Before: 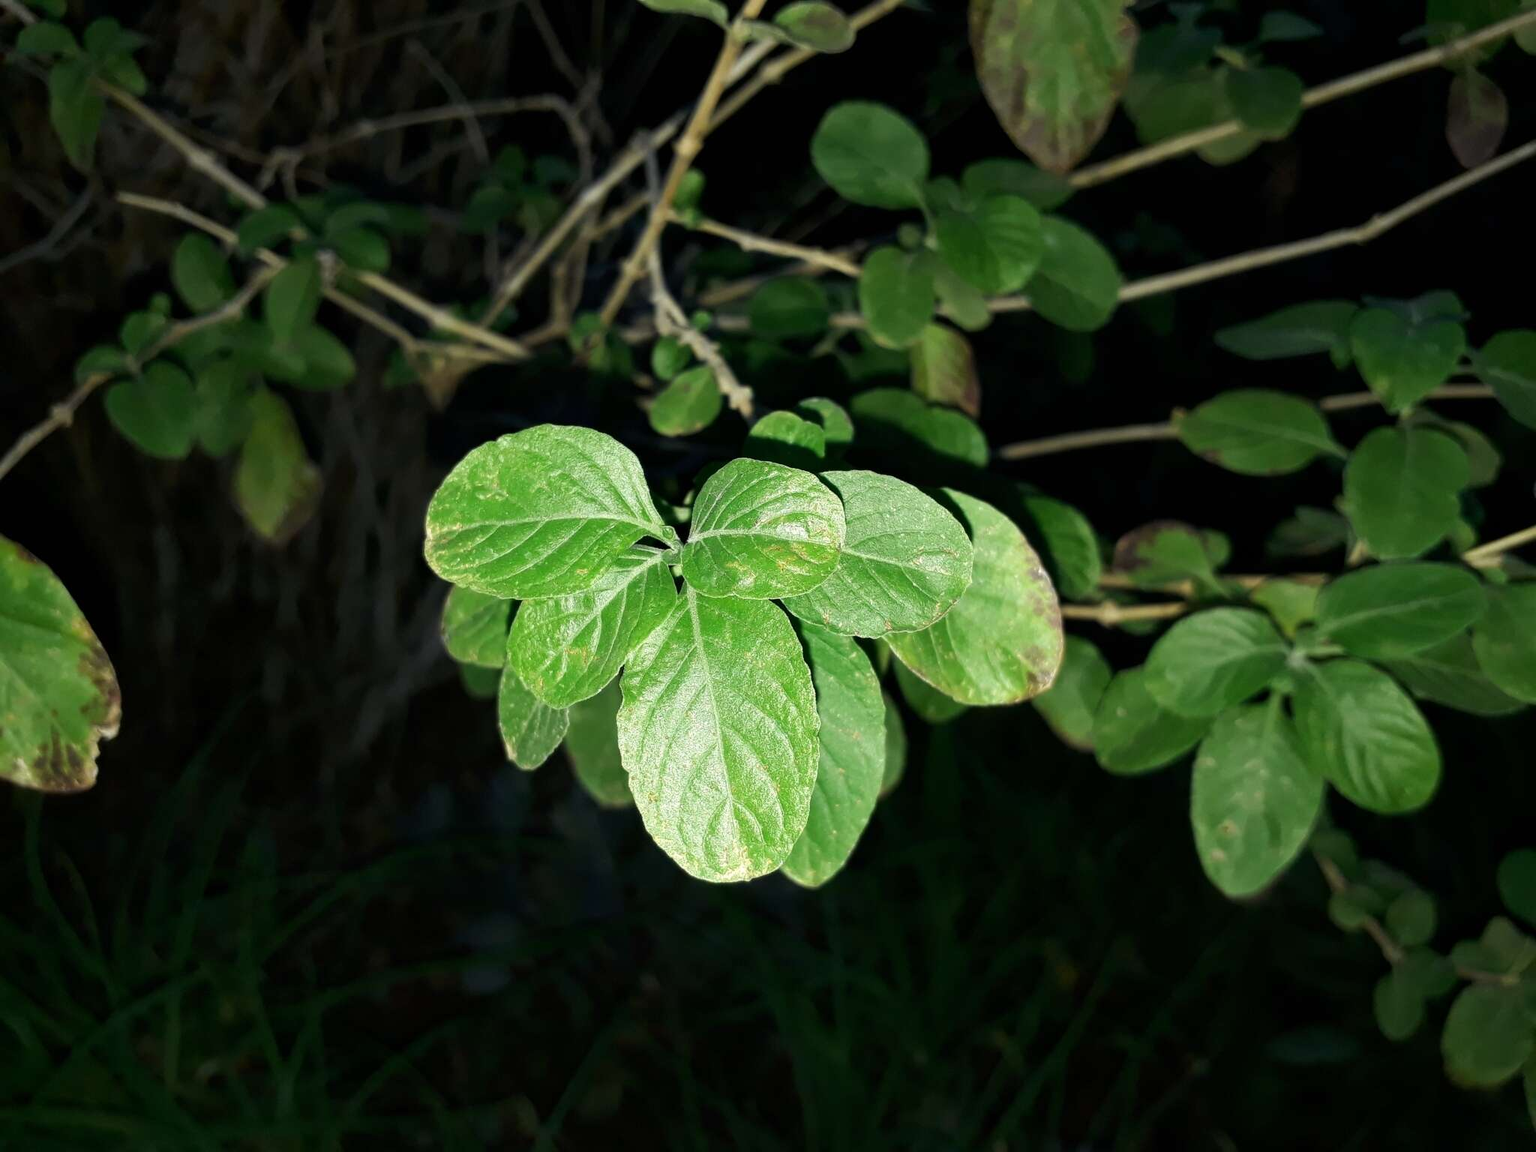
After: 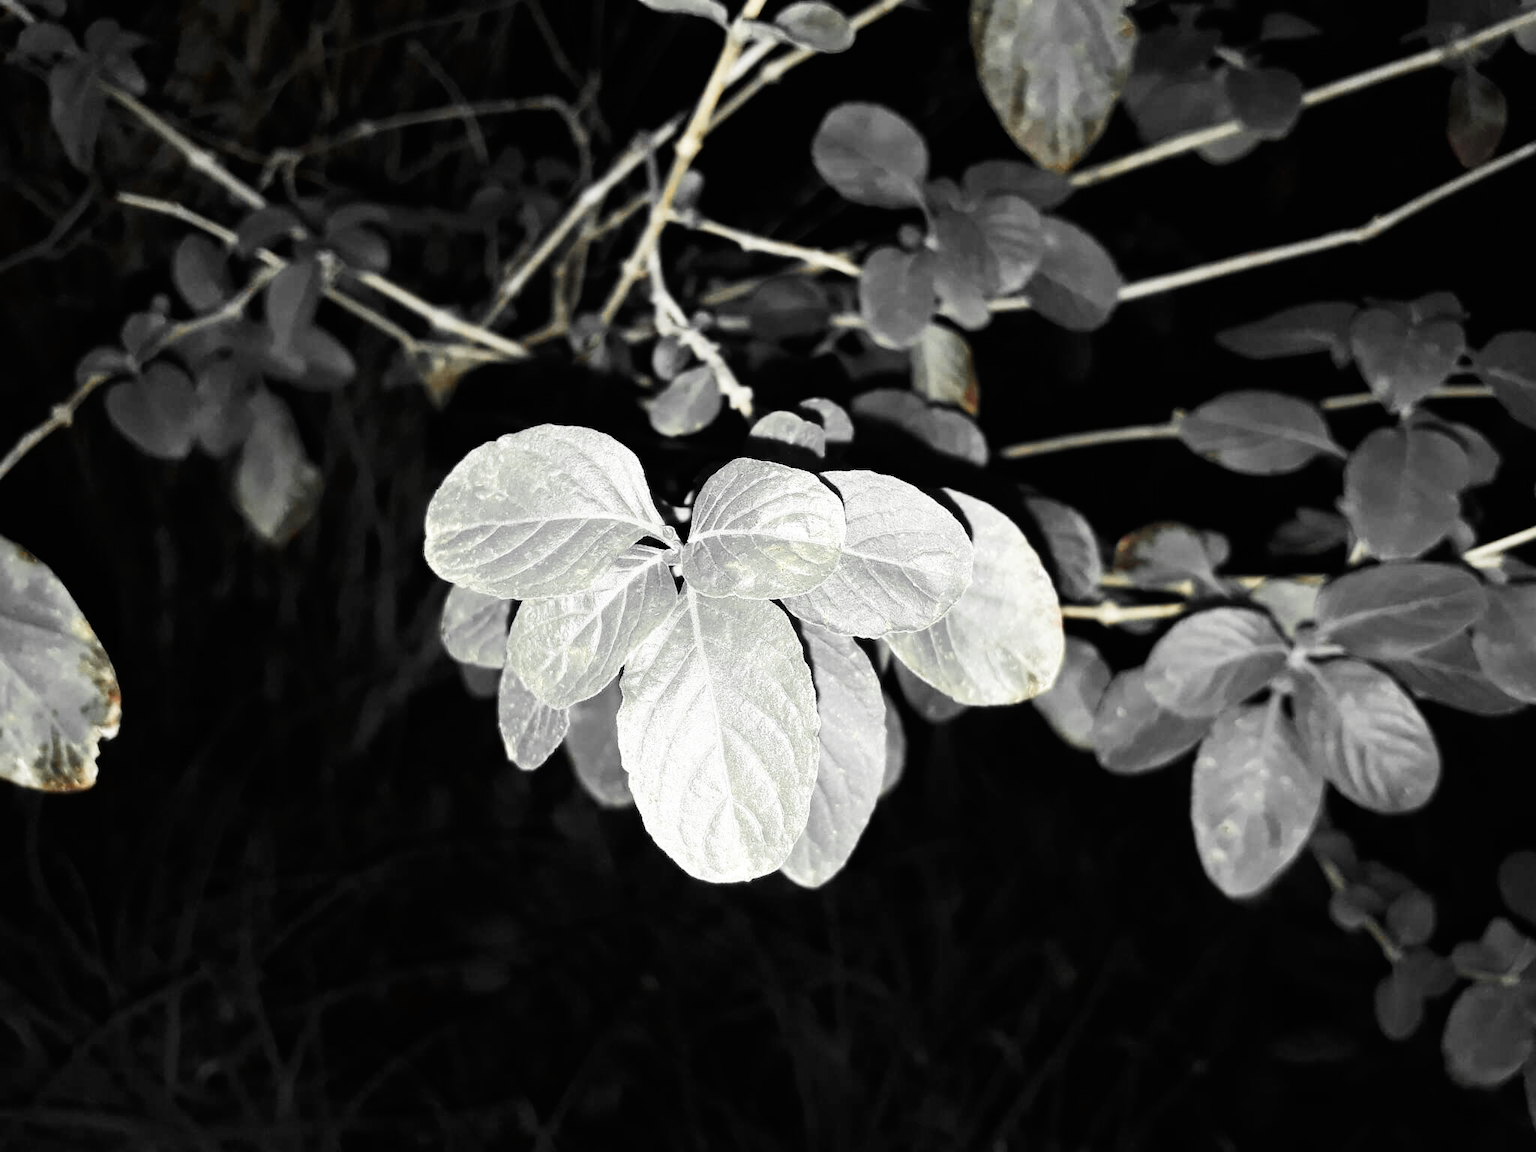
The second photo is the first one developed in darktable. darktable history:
color zones: curves: ch0 [(0, 0.447) (0.184, 0.543) (0.323, 0.476) (0.429, 0.445) (0.571, 0.443) (0.714, 0.451) (0.857, 0.452) (1, 0.447)]; ch1 [(0, 0.464) (0.176, 0.46) (0.287, 0.177) (0.429, 0.002) (0.571, 0) (0.714, 0) (0.857, 0) (1, 0.464)], mix 20%
base curve: curves: ch0 [(0, 0) (0.007, 0.004) (0.027, 0.03) (0.046, 0.07) (0.207, 0.54) (0.442, 0.872) (0.673, 0.972) (1, 1)], preserve colors none
